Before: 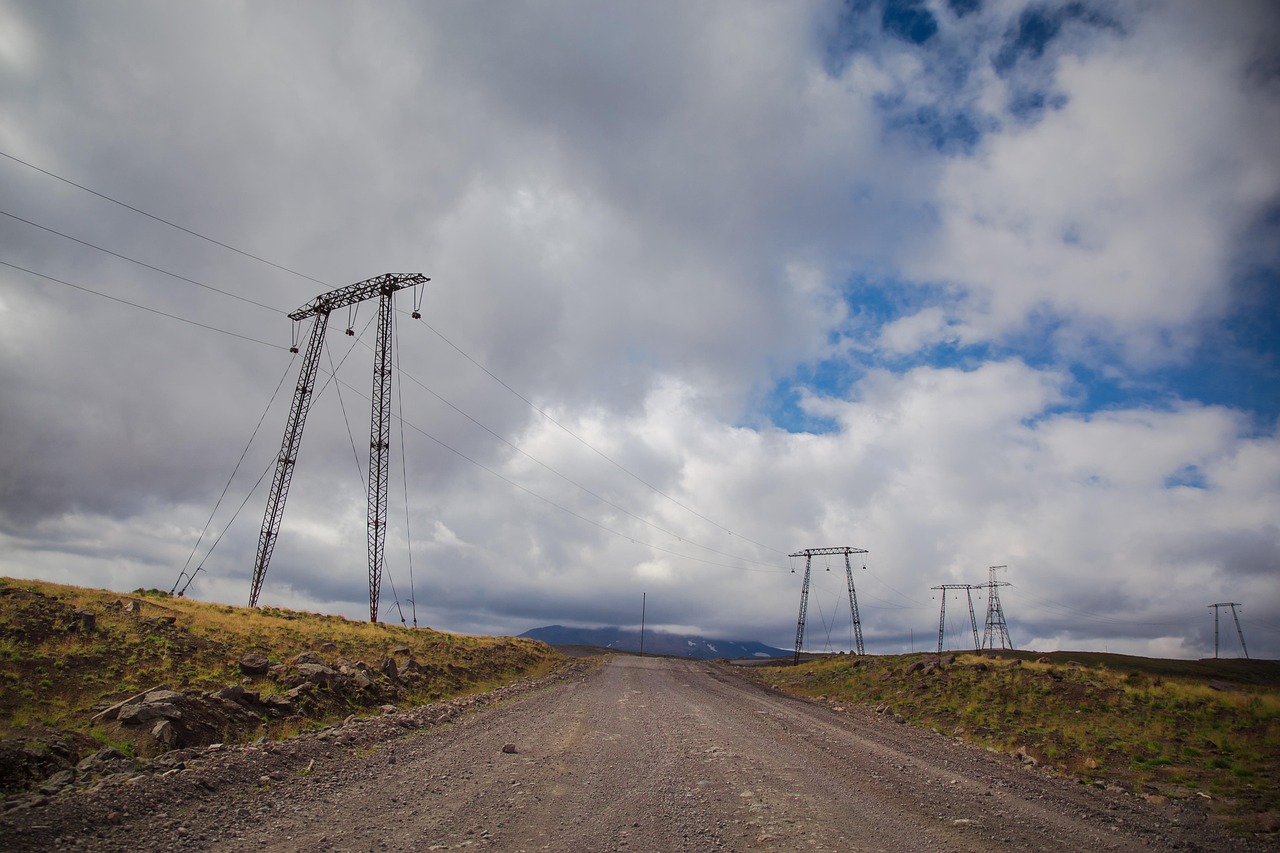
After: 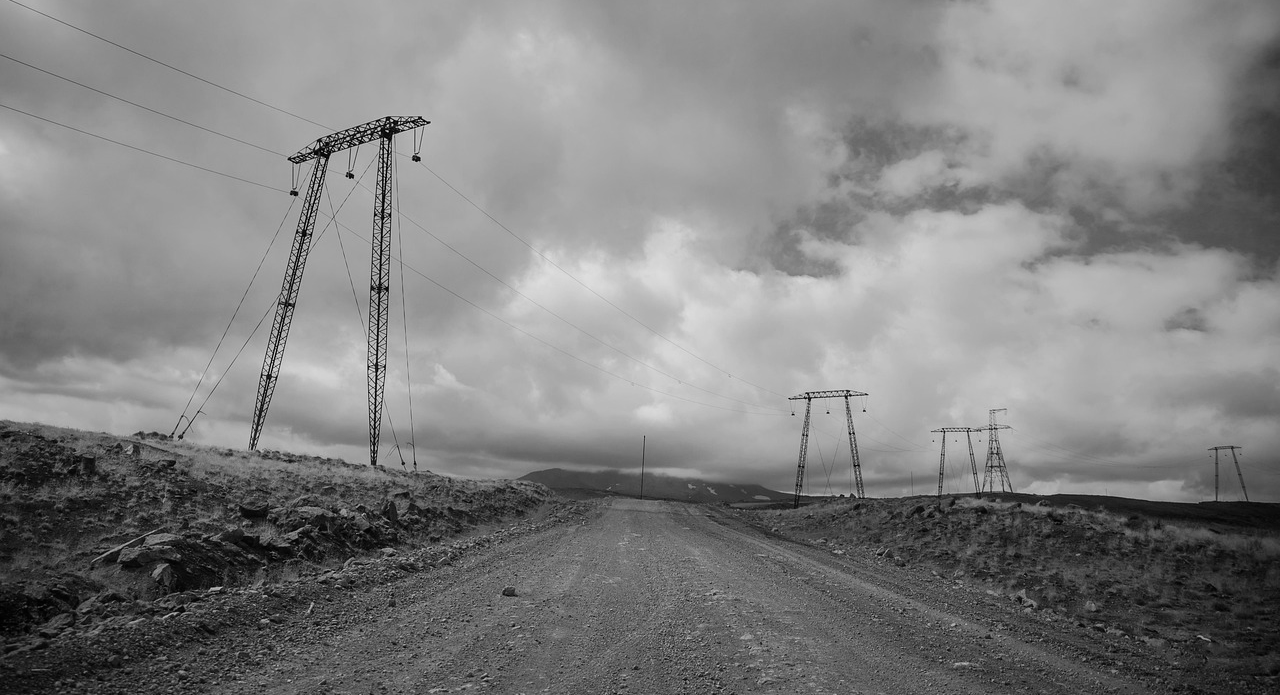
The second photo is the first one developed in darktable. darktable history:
filmic rgb: black relative exposure -14.19 EV, white relative exposure 3.39 EV, hardness 7.89, preserve chrominance max RGB
crop and rotate: top 18.507%
color balance: lift [1, 1, 0.999, 1.001], gamma [1, 1.003, 1.005, 0.995], gain [1, 0.992, 0.988, 1.012], contrast 5%, output saturation 110%
monochrome: on, module defaults
